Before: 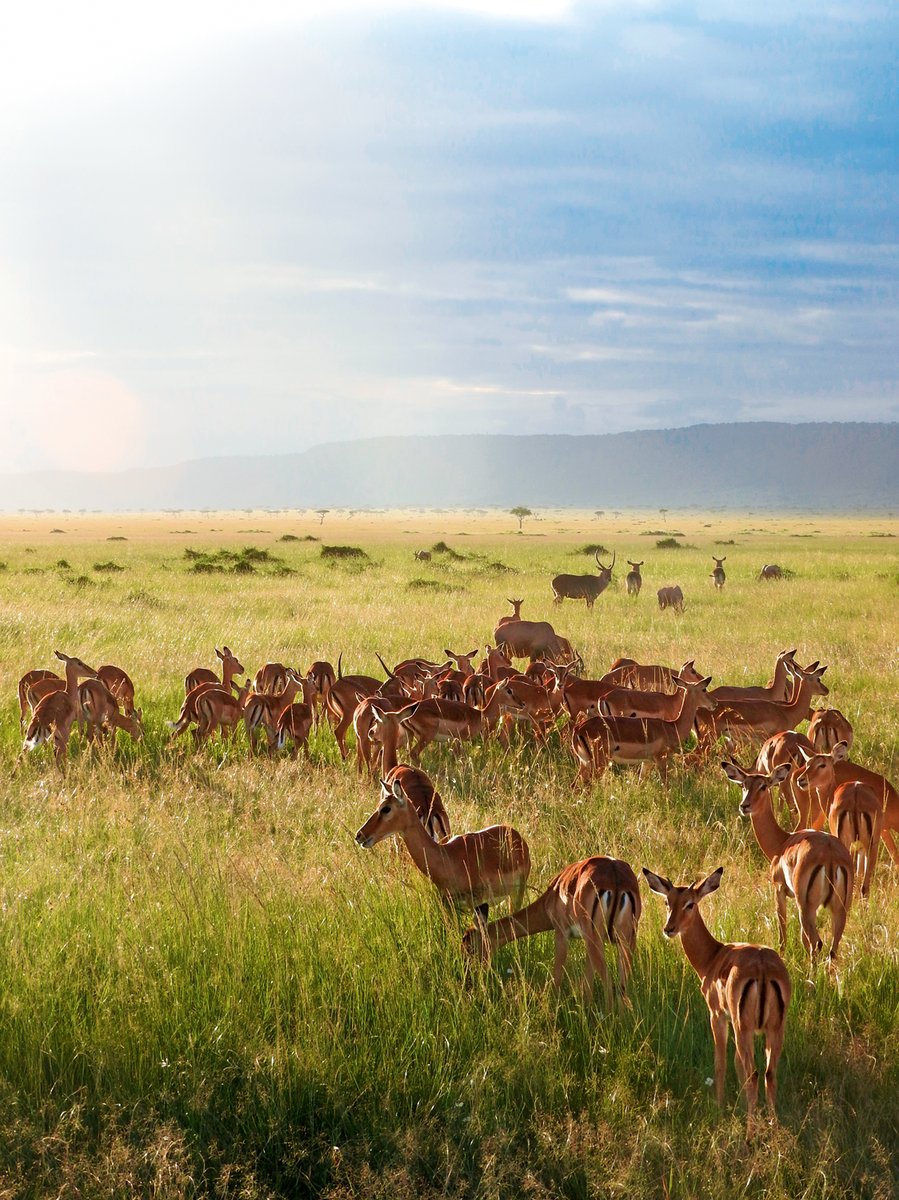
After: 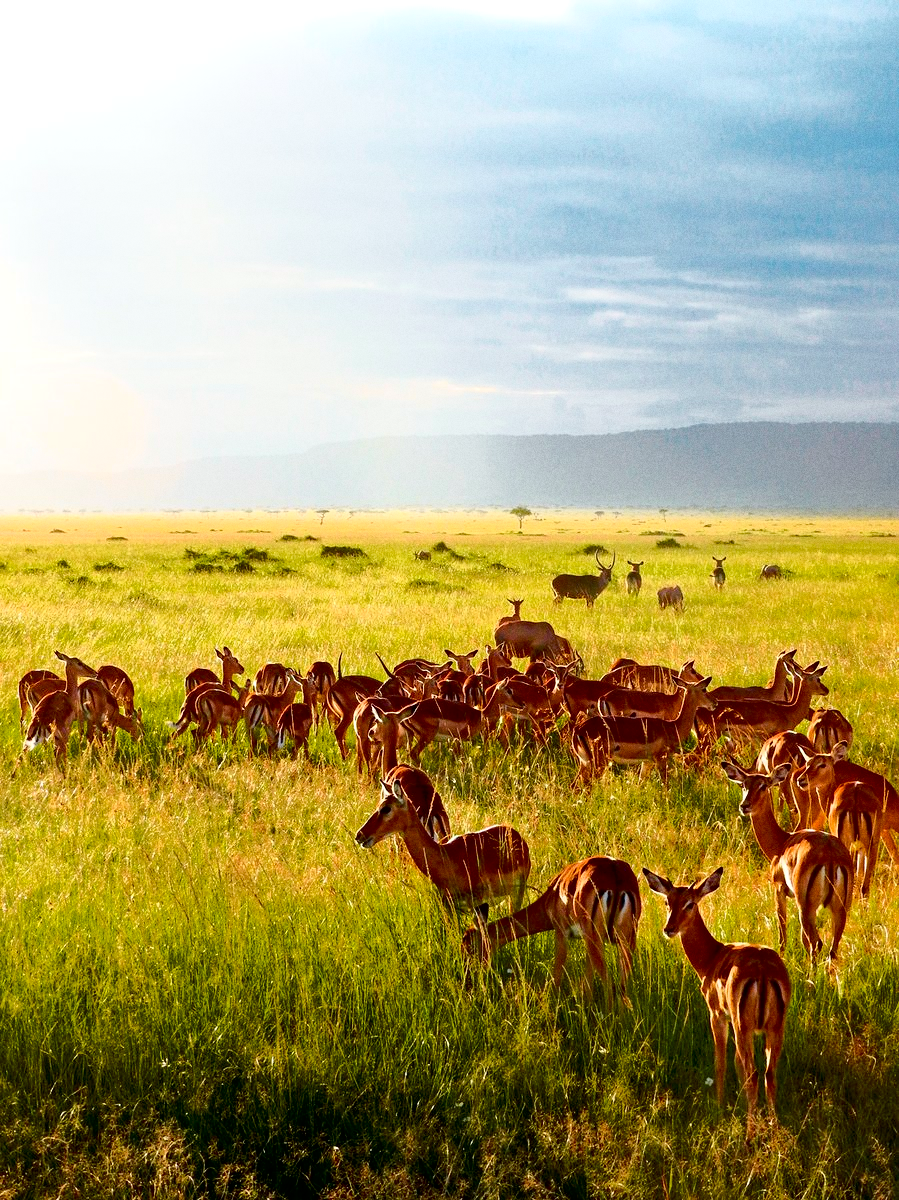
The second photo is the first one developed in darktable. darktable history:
haze removal: adaptive false
grain: coarseness 0.47 ISO
tone curve: curves: ch0 [(0.003, 0) (0.066, 0.023) (0.154, 0.082) (0.281, 0.221) (0.405, 0.389) (0.517, 0.553) (0.716, 0.743) (0.822, 0.882) (1, 1)]; ch1 [(0, 0) (0.164, 0.115) (0.337, 0.332) (0.39, 0.398) (0.464, 0.461) (0.501, 0.5) (0.521, 0.526) (0.571, 0.606) (0.656, 0.677) (0.723, 0.731) (0.811, 0.796) (1, 1)]; ch2 [(0, 0) (0.337, 0.382) (0.464, 0.476) (0.501, 0.502) (0.527, 0.54) (0.556, 0.567) (0.575, 0.606) (0.659, 0.736) (1, 1)], color space Lab, independent channels, preserve colors none
exposure: black level correction 0.009, exposure 0.119 EV, compensate highlight preservation false
